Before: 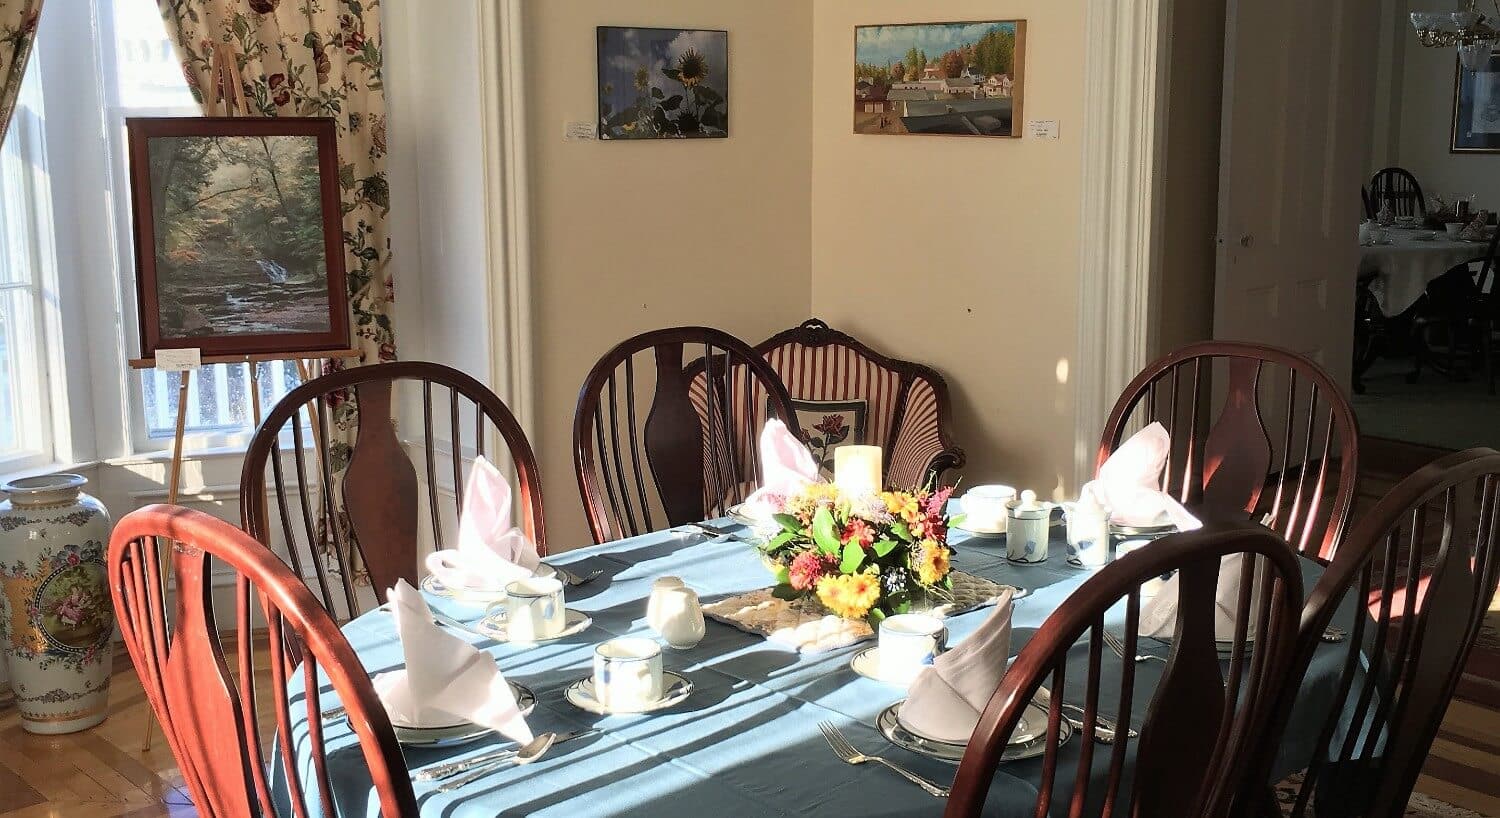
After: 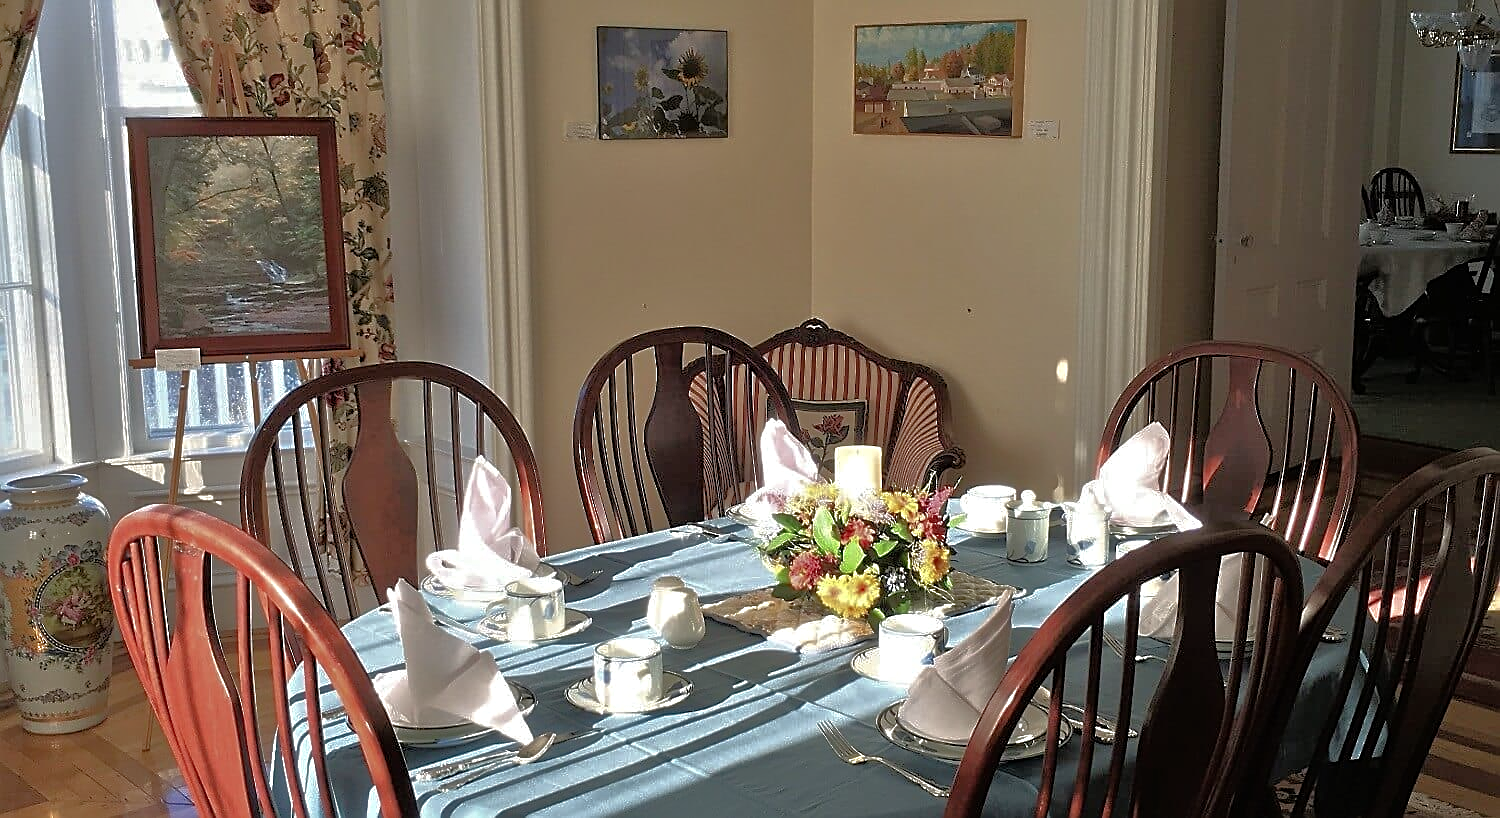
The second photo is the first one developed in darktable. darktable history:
sharpen: on, module defaults
tone equalizer: -7 EV 0.15 EV, -6 EV 0.6 EV, -5 EV 1.15 EV, -4 EV 1.33 EV, -3 EV 1.15 EV, -2 EV 0.6 EV, -1 EV 0.15 EV, mask exposure compensation -0.5 EV
base curve: curves: ch0 [(0, 0) (0.841, 0.609) (1, 1)]
